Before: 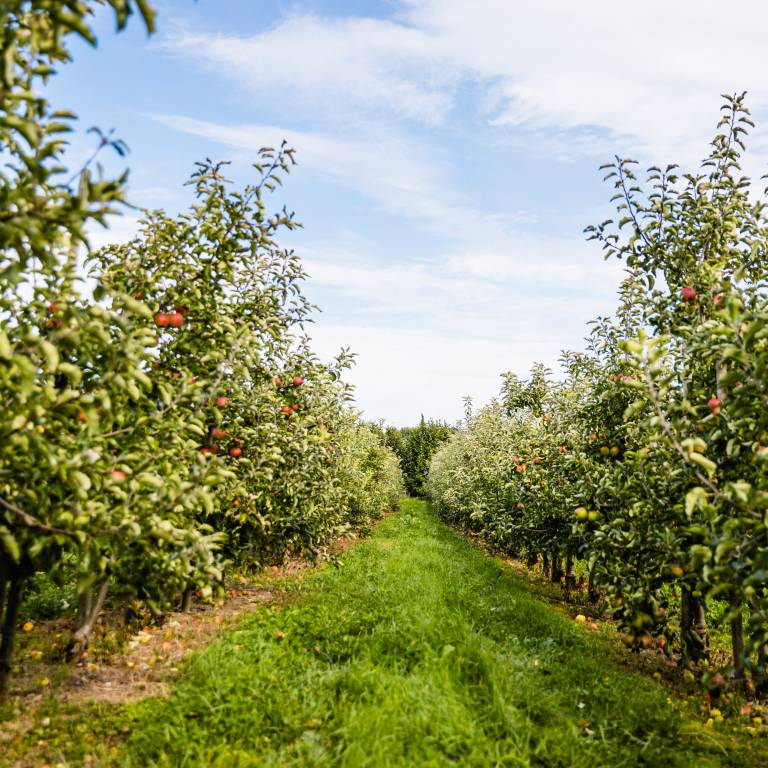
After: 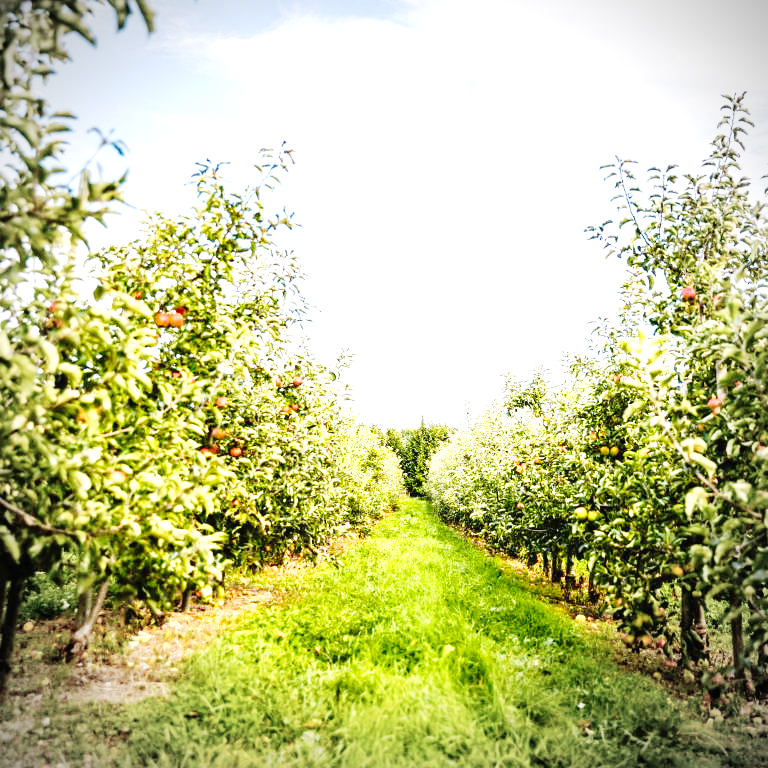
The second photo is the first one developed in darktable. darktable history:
vignetting: fall-off start 74.49%, fall-off radius 65.9%, brightness -0.628, saturation -0.68
base curve: curves: ch0 [(0, 0) (0.036, 0.025) (0.121, 0.166) (0.206, 0.329) (0.605, 0.79) (1, 1)], preserve colors none
exposure: black level correction 0, exposure 1.3 EV, compensate highlight preservation false
